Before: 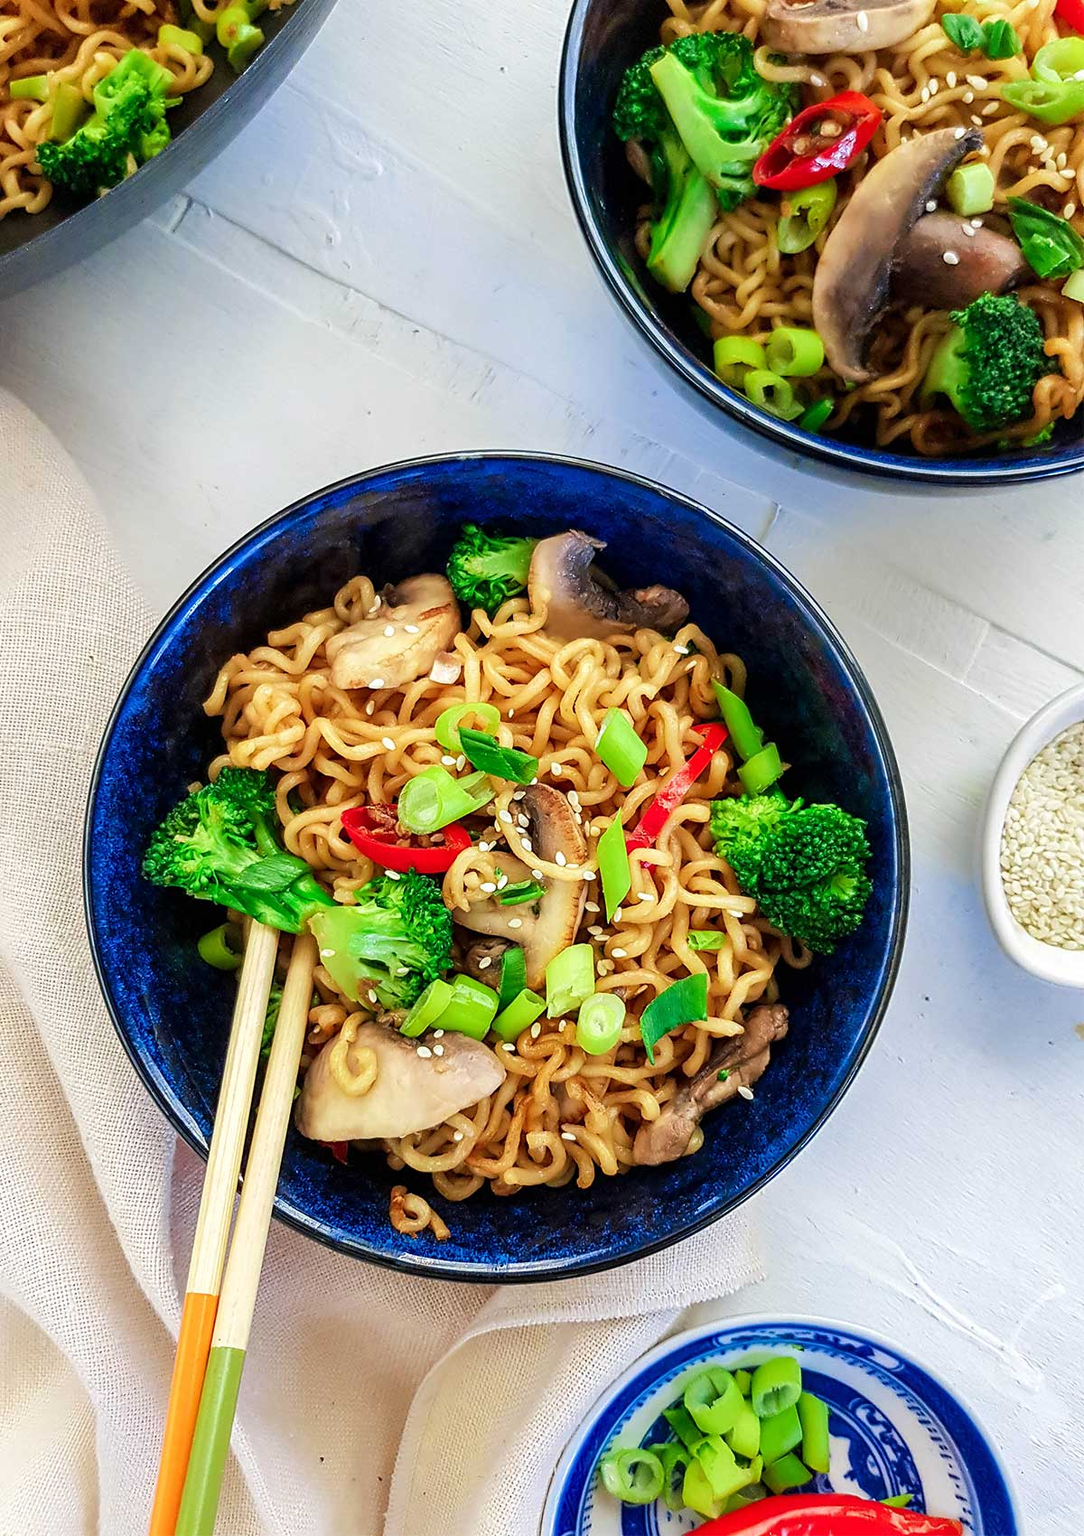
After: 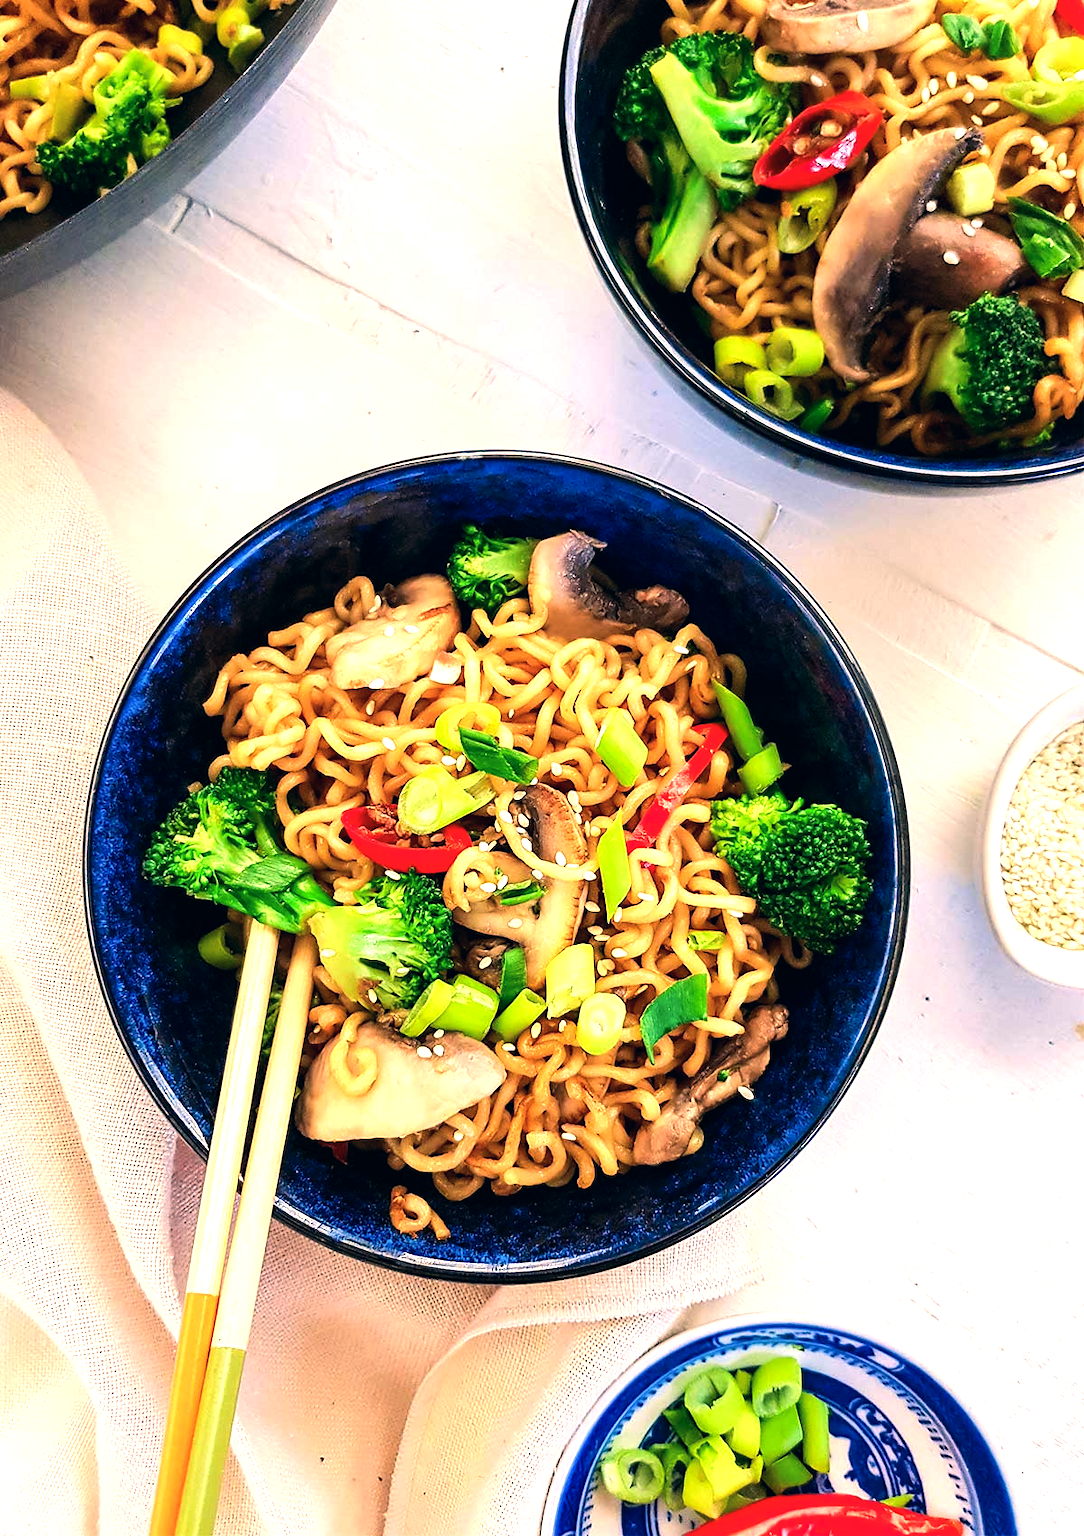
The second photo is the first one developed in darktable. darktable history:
color balance rgb: linear chroma grading › global chroma 1.5%, linear chroma grading › mid-tones -1%, perceptual saturation grading › global saturation -3%, perceptual saturation grading › shadows -2%
white balance: red 1.127, blue 0.943
tone equalizer: -8 EV -0.75 EV, -7 EV -0.7 EV, -6 EV -0.6 EV, -5 EV -0.4 EV, -3 EV 0.4 EV, -2 EV 0.6 EV, -1 EV 0.7 EV, +0 EV 0.75 EV, edges refinement/feathering 500, mask exposure compensation -1.57 EV, preserve details no
color correction: highlights a* 5.38, highlights b* 5.3, shadows a* -4.26, shadows b* -5.11
